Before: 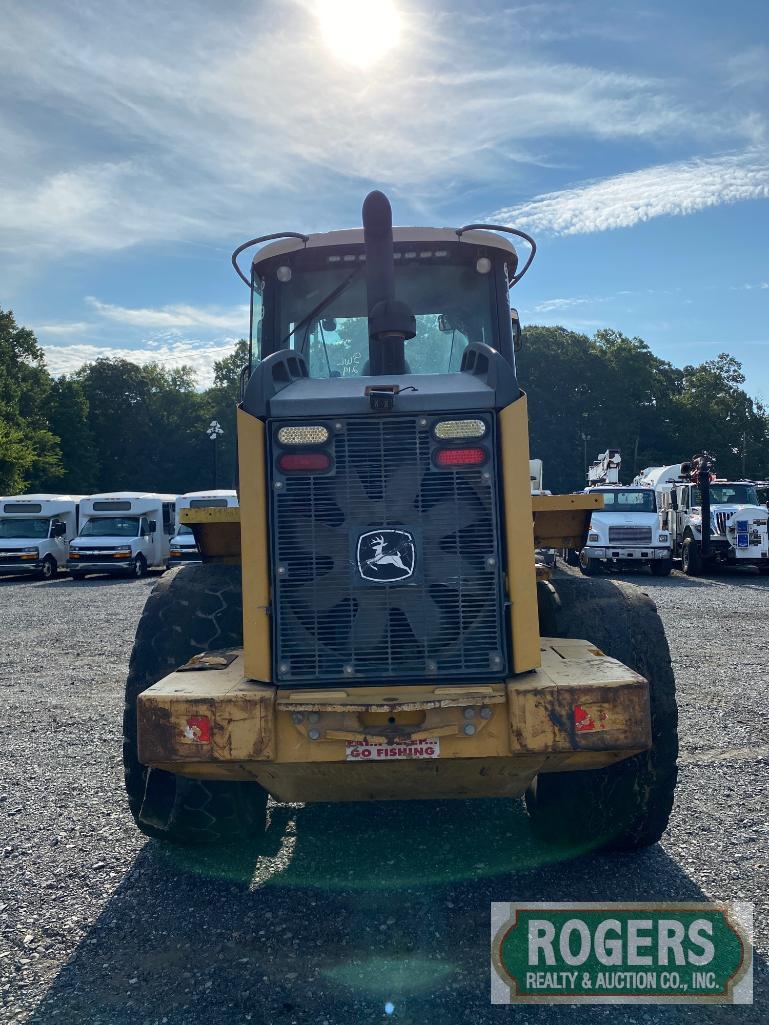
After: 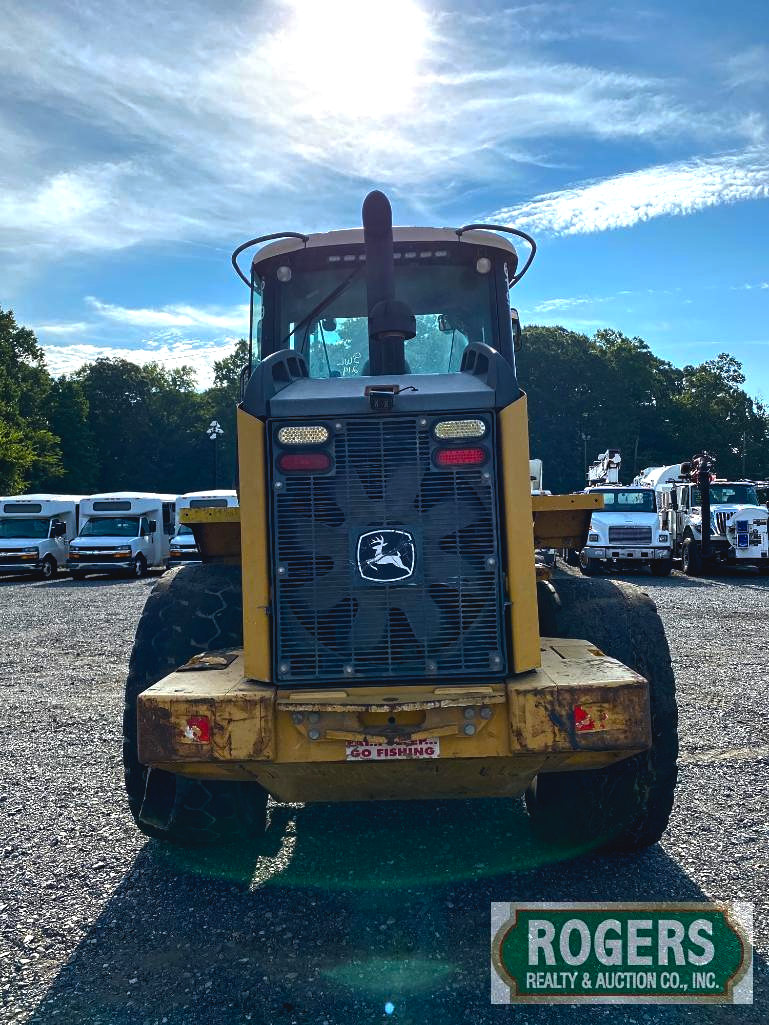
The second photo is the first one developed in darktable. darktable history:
color balance rgb: perceptual saturation grading › global saturation 20%, perceptual saturation grading › highlights -25.886%, perceptual saturation grading › shadows 24.084%, perceptual brilliance grading › highlights 15.765%, perceptual brilliance grading › mid-tones 5.884%, perceptual brilliance grading › shadows -15.629%, global vibrance 30.515%
contrast equalizer: octaves 7, y [[0.502, 0.505, 0.512, 0.529, 0.564, 0.588], [0.5 ×6], [0.502, 0.505, 0.512, 0.529, 0.564, 0.588], [0, 0.001, 0.001, 0.004, 0.008, 0.011], [0, 0.001, 0.001, 0.004, 0.008, 0.011]]
tone curve: curves: ch0 [(0, 0.046) (0.04, 0.074) (0.883, 0.858) (1, 1)]; ch1 [(0, 0) (0.146, 0.159) (0.338, 0.365) (0.417, 0.455) (0.489, 0.486) (0.504, 0.502) (0.529, 0.537) (0.563, 0.567) (1, 1)]; ch2 [(0, 0) (0.307, 0.298) (0.388, 0.375) (0.443, 0.456) (0.485, 0.492) (0.544, 0.525) (1, 1)], preserve colors none
